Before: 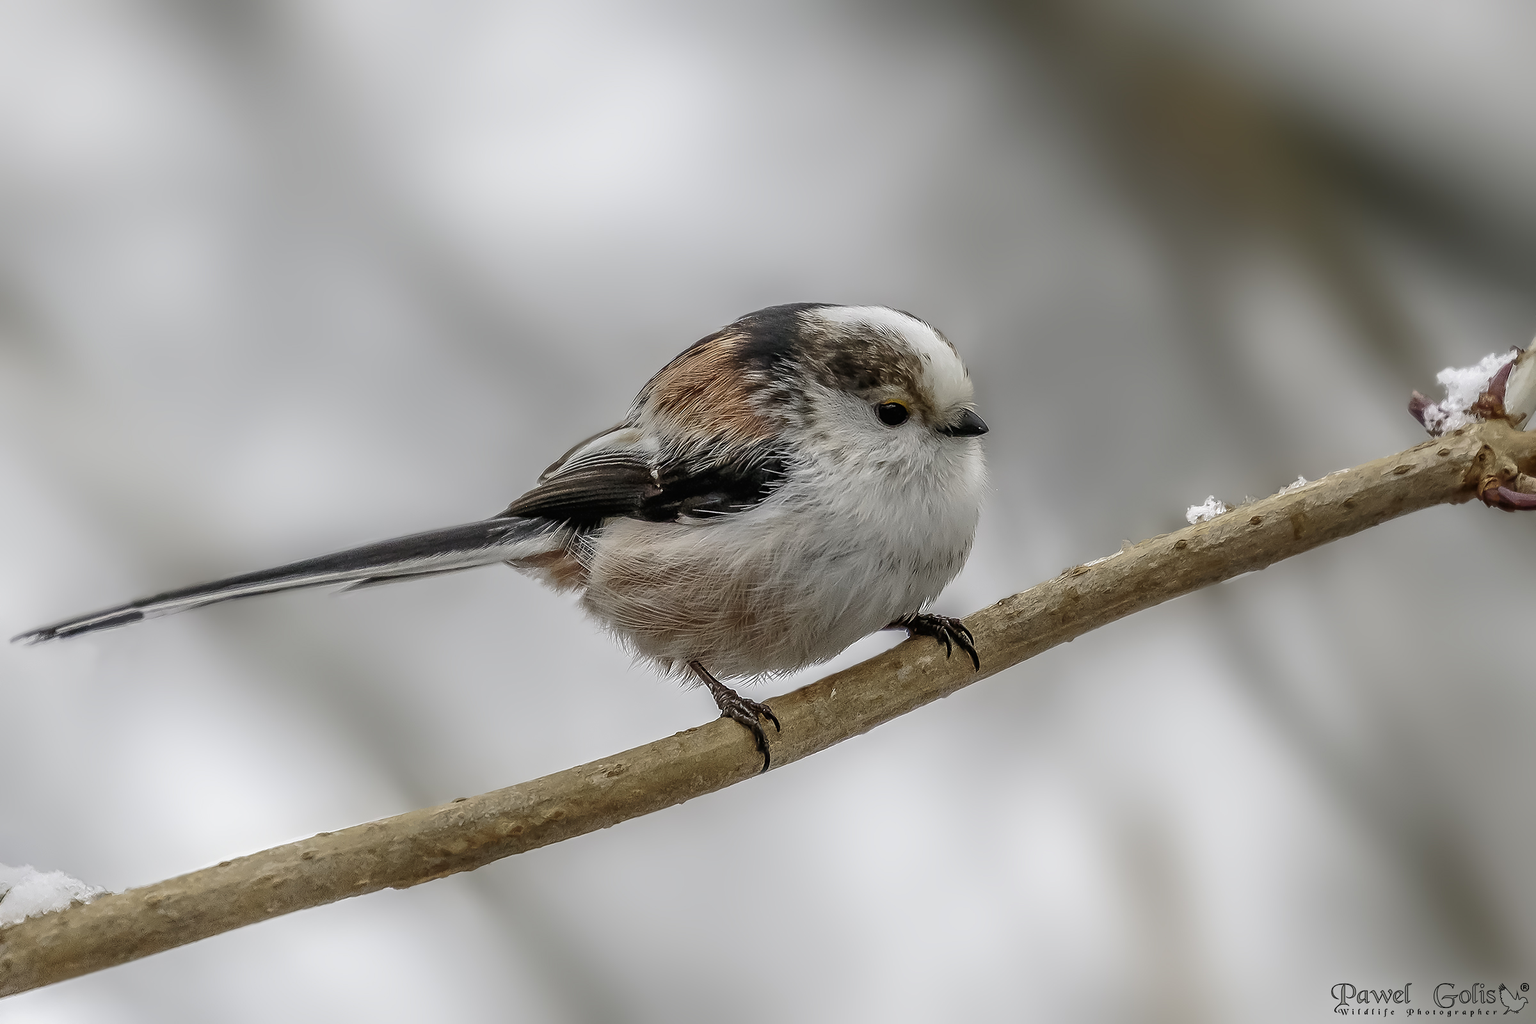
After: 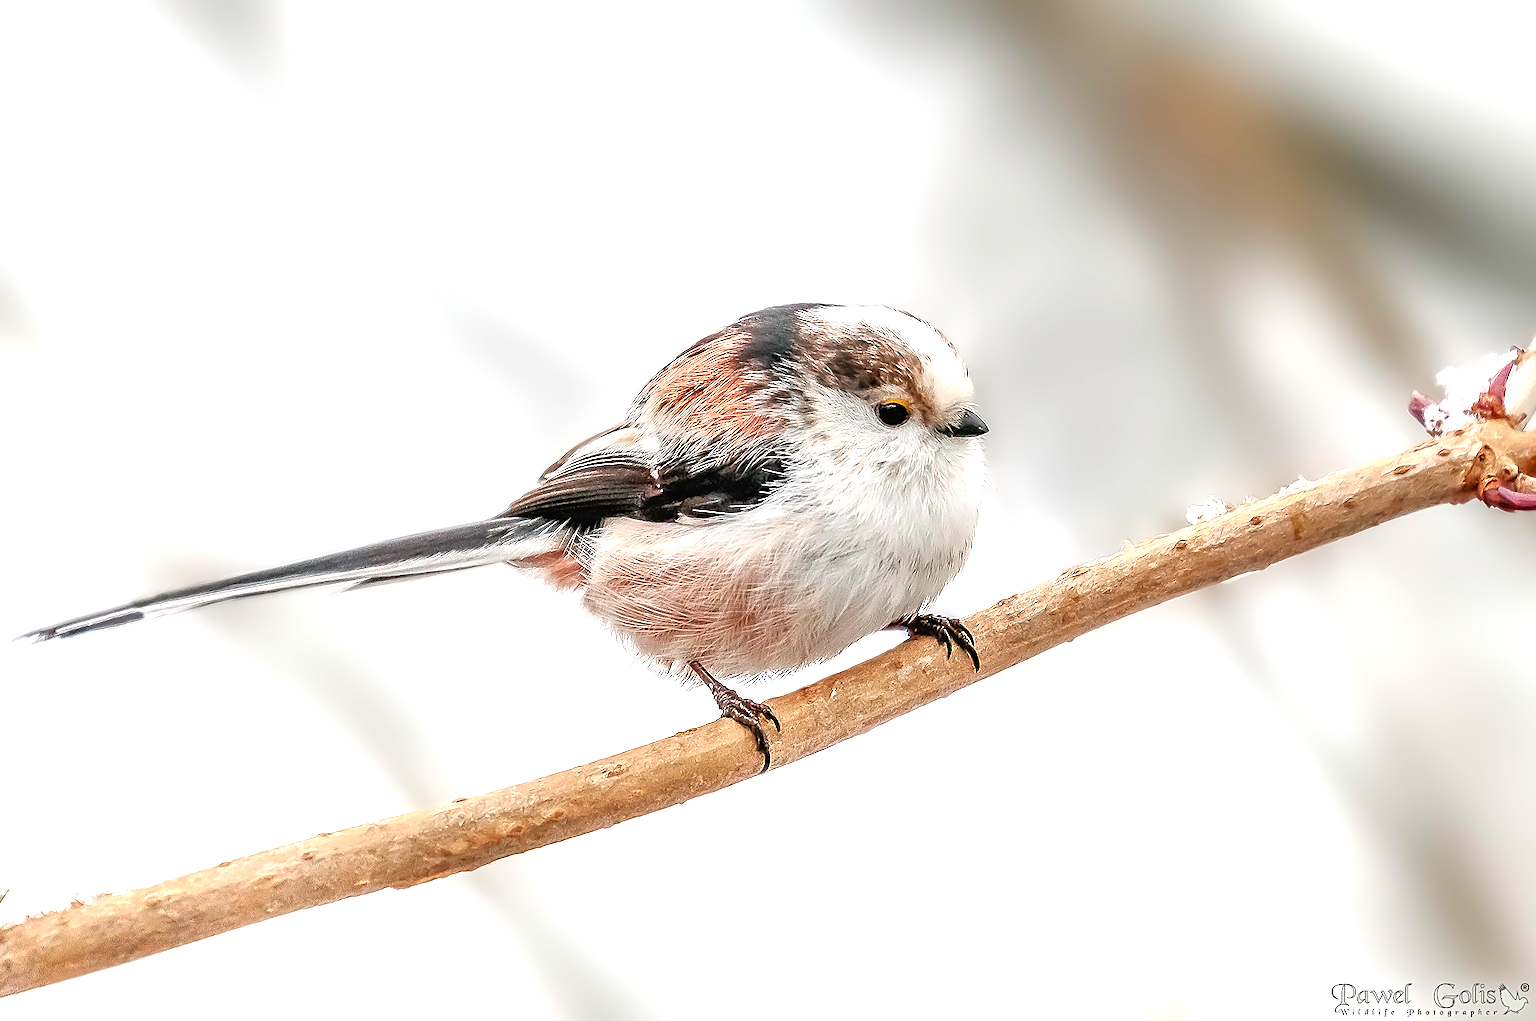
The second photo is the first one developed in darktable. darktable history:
crop: top 0.05%, bottom 0.098%
exposure: black level correction 0, exposure 1.2 EV, compensate exposure bias true, compensate highlight preservation false
sharpen: on, module defaults
